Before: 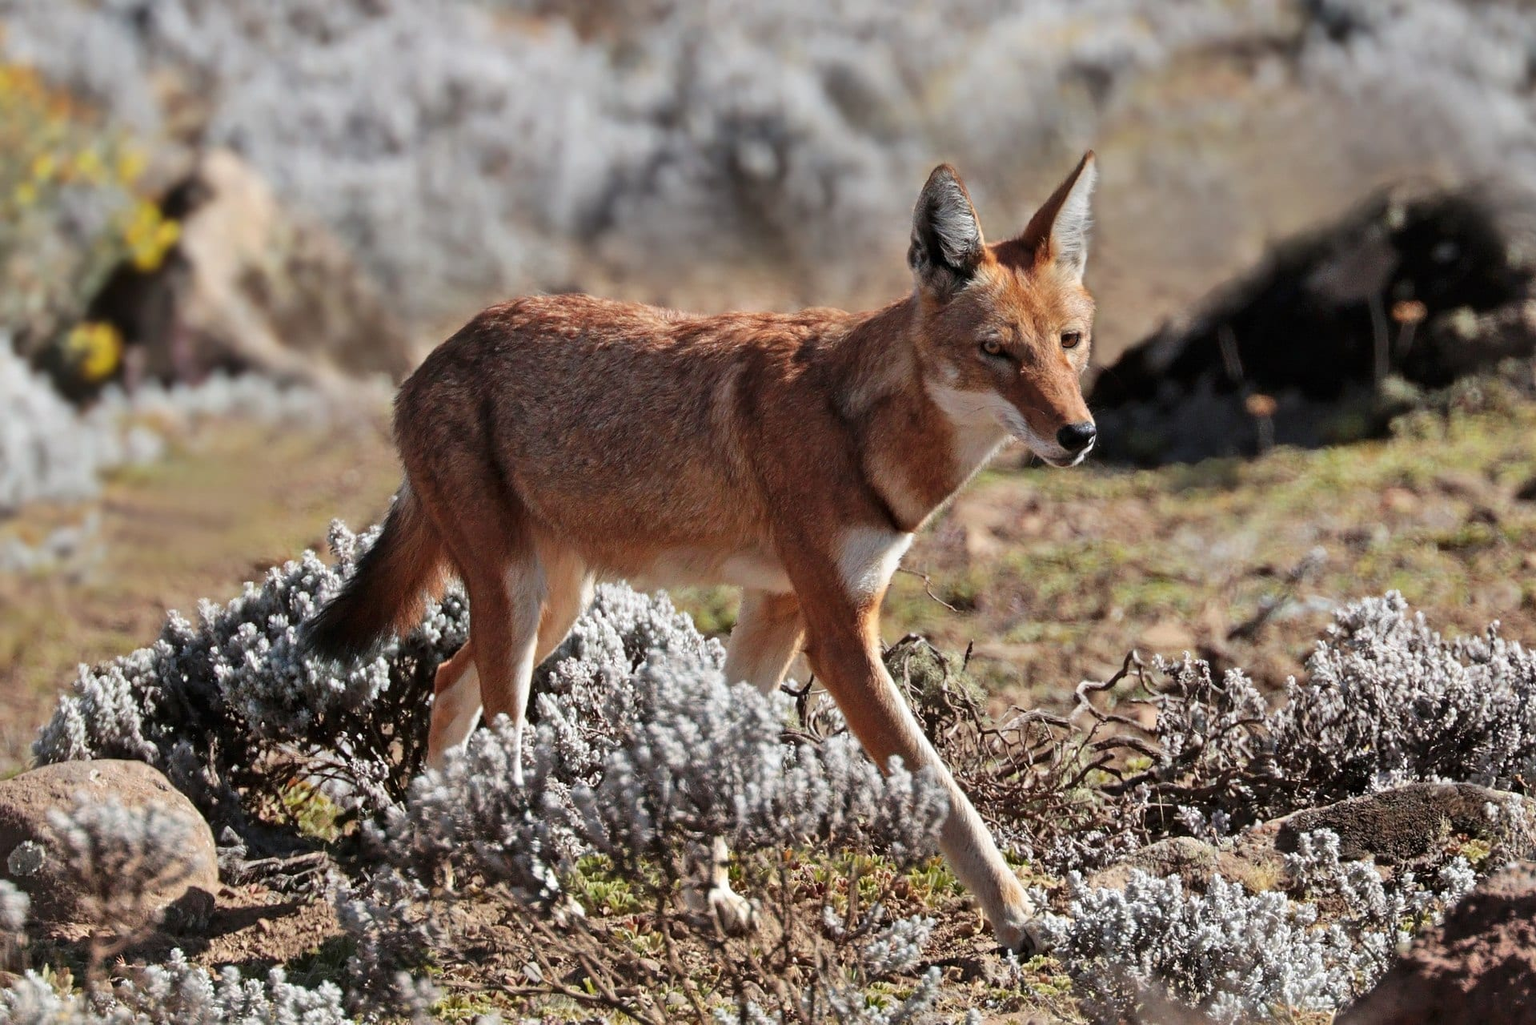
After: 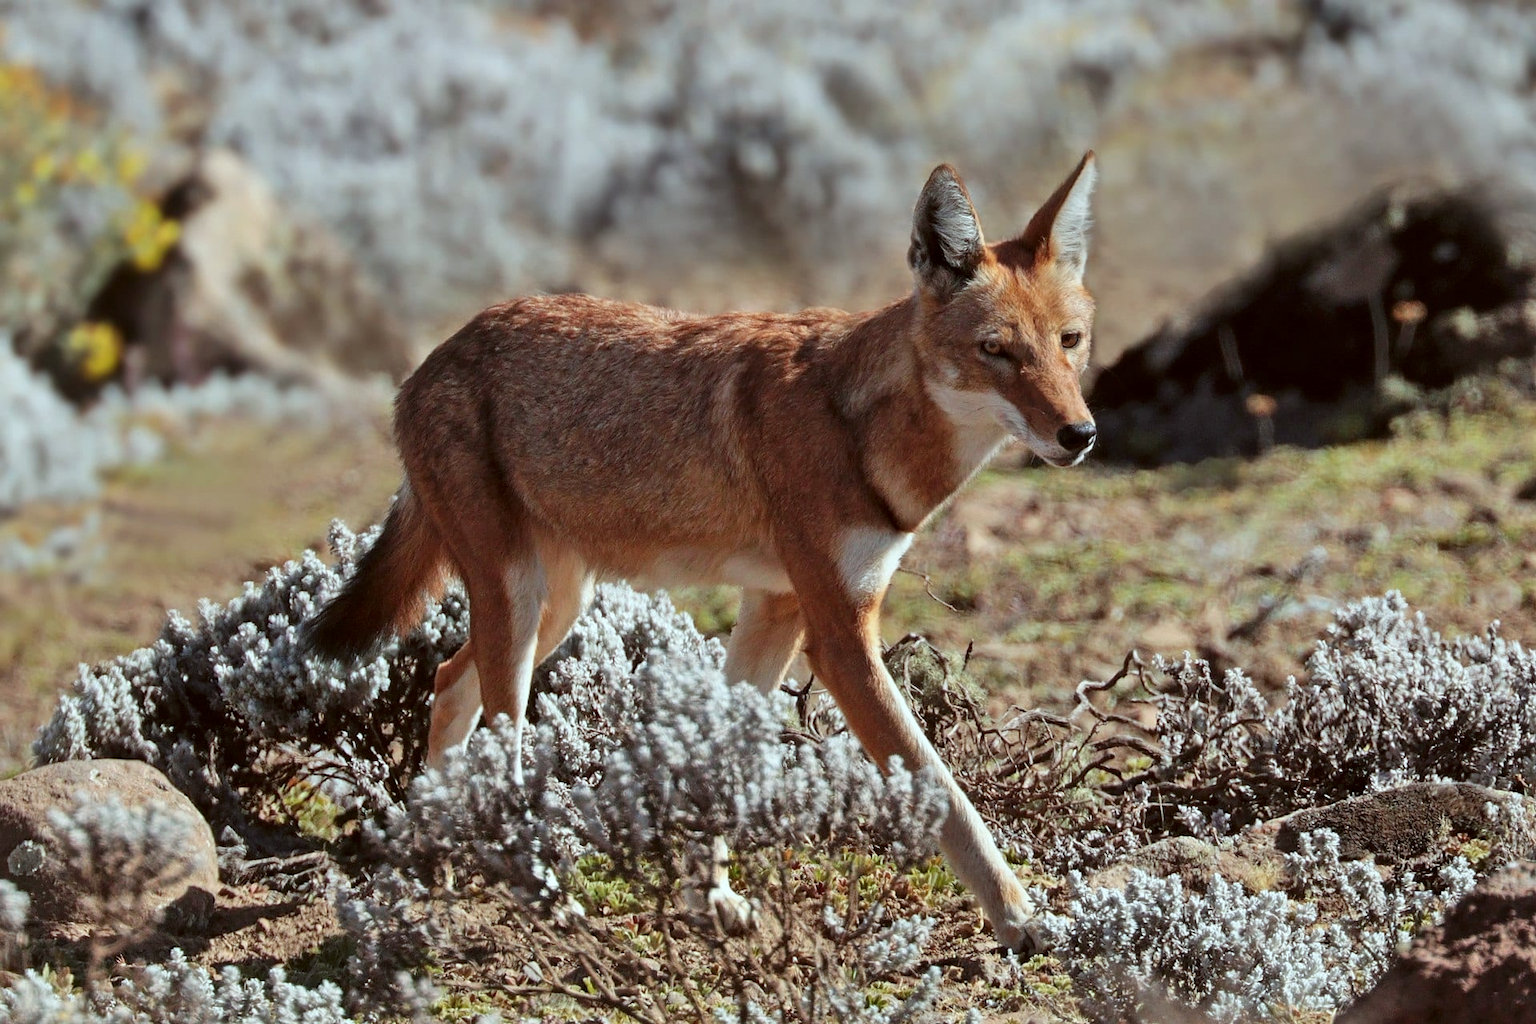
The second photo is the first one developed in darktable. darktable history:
white balance: red 0.978, blue 0.999
color correction: highlights a* -4.98, highlights b* -3.76, shadows a* 3.83, shadows b* 4.08
